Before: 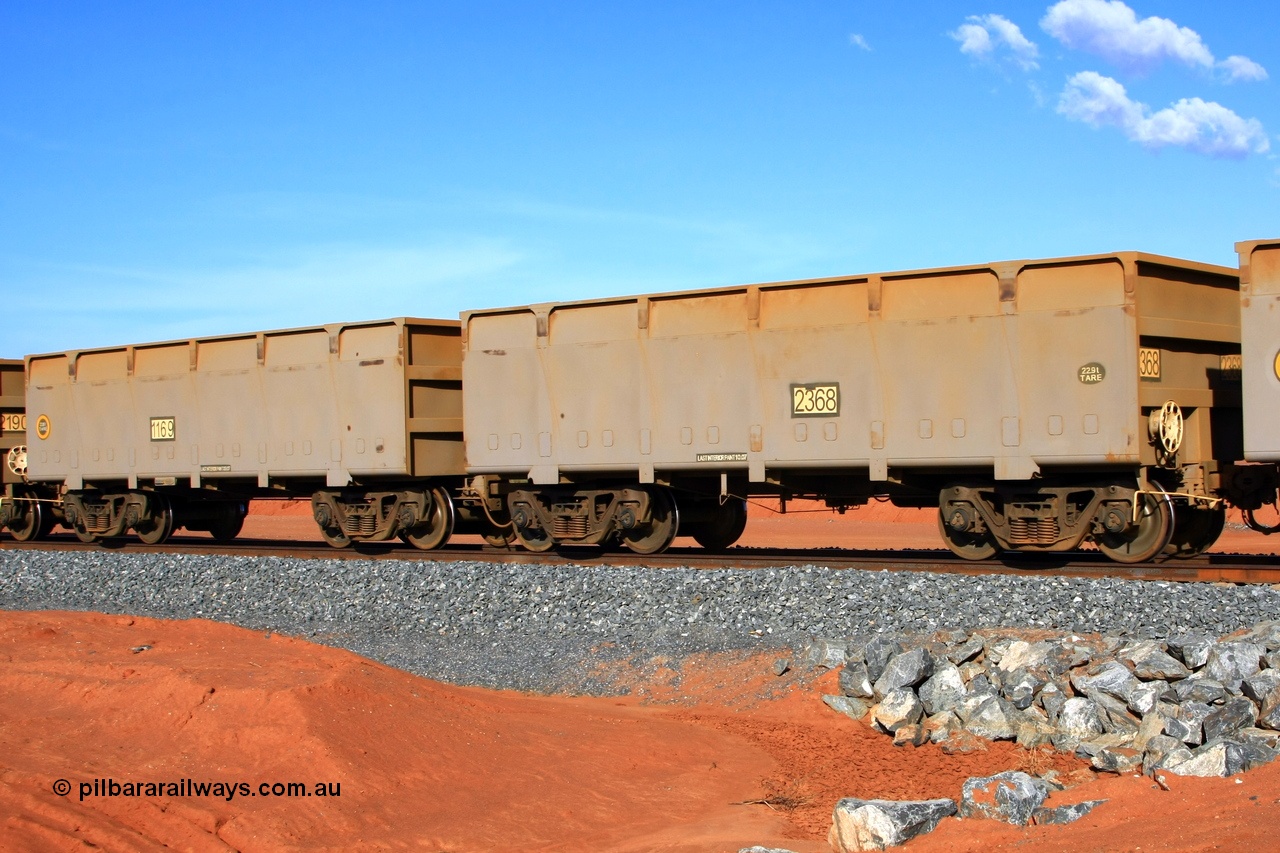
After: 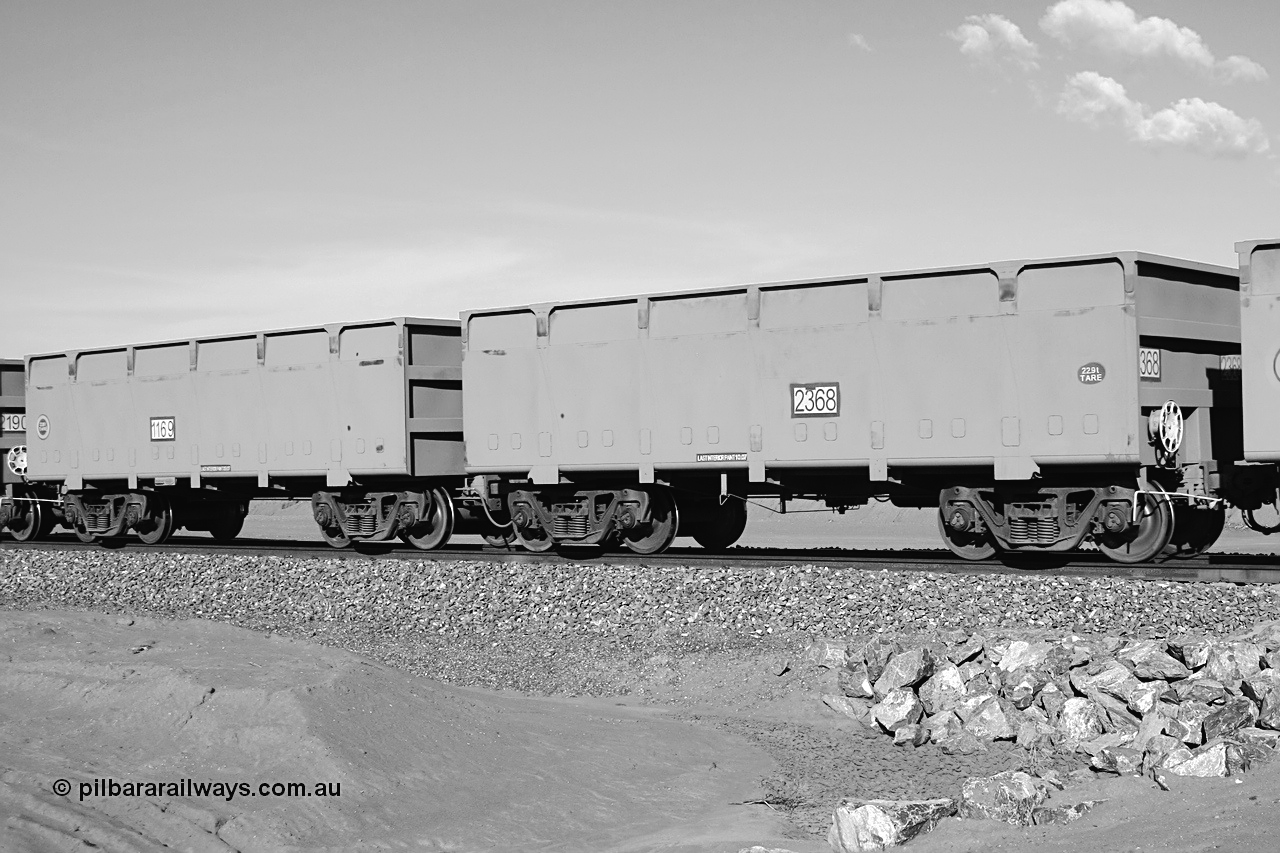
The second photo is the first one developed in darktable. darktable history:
tone curve: curves: ch0 [(0, 0.023) (0.037, 0.04) (0.131, 0.128) (0.304, 0.331) (0.504, 0.584) (0.616, 0.687) (0.704, 0.764) (0.808, 0.823) (1, 1)]; ch1 [(0, 0) (0.301, 0.3) (0.477, 0.472) (0.493, 0.497) (0.508, 0.501) (0.544, 0.541) (0.563, 0.565) (0.626, 0.66) (0.721, 0.776) (1, 1)]; ch2 [(0, 0) (0.249, 0.216) (0.349, 0.343) (0.424, 0.442) (0.476, 0.483) (0.502, 0.5) (0.517, 0.519) (0.532, 0.553) (0.569, 0.587) (0.634, 0.628) (0.706, 0.729) (0.828, 0.742) (1, 0.9)], color space Lab, independent channels, preserve colors none
monochrome: on, module defaults
sharpen: on, module defaults
